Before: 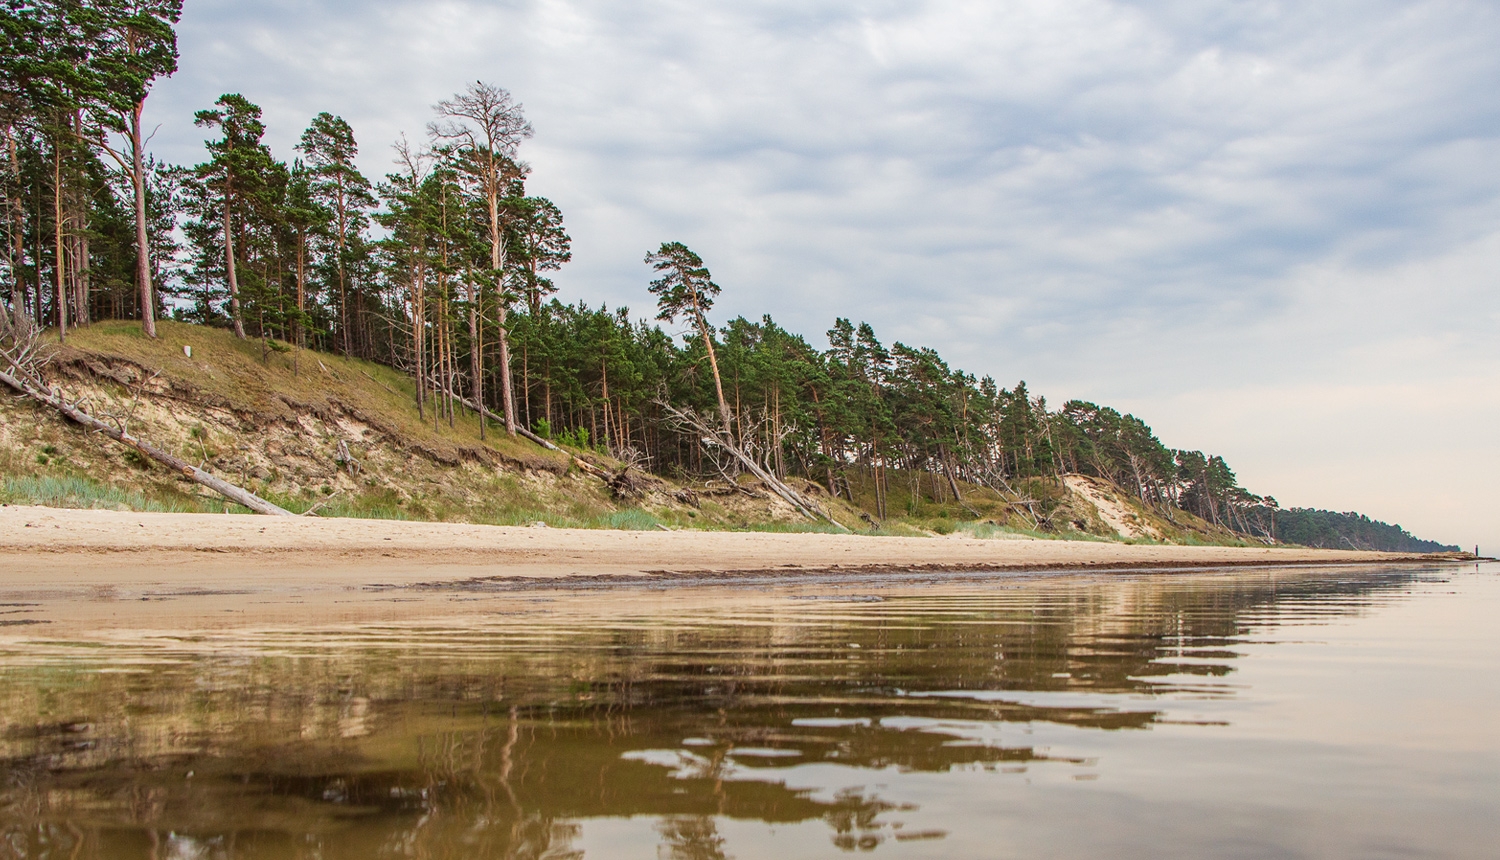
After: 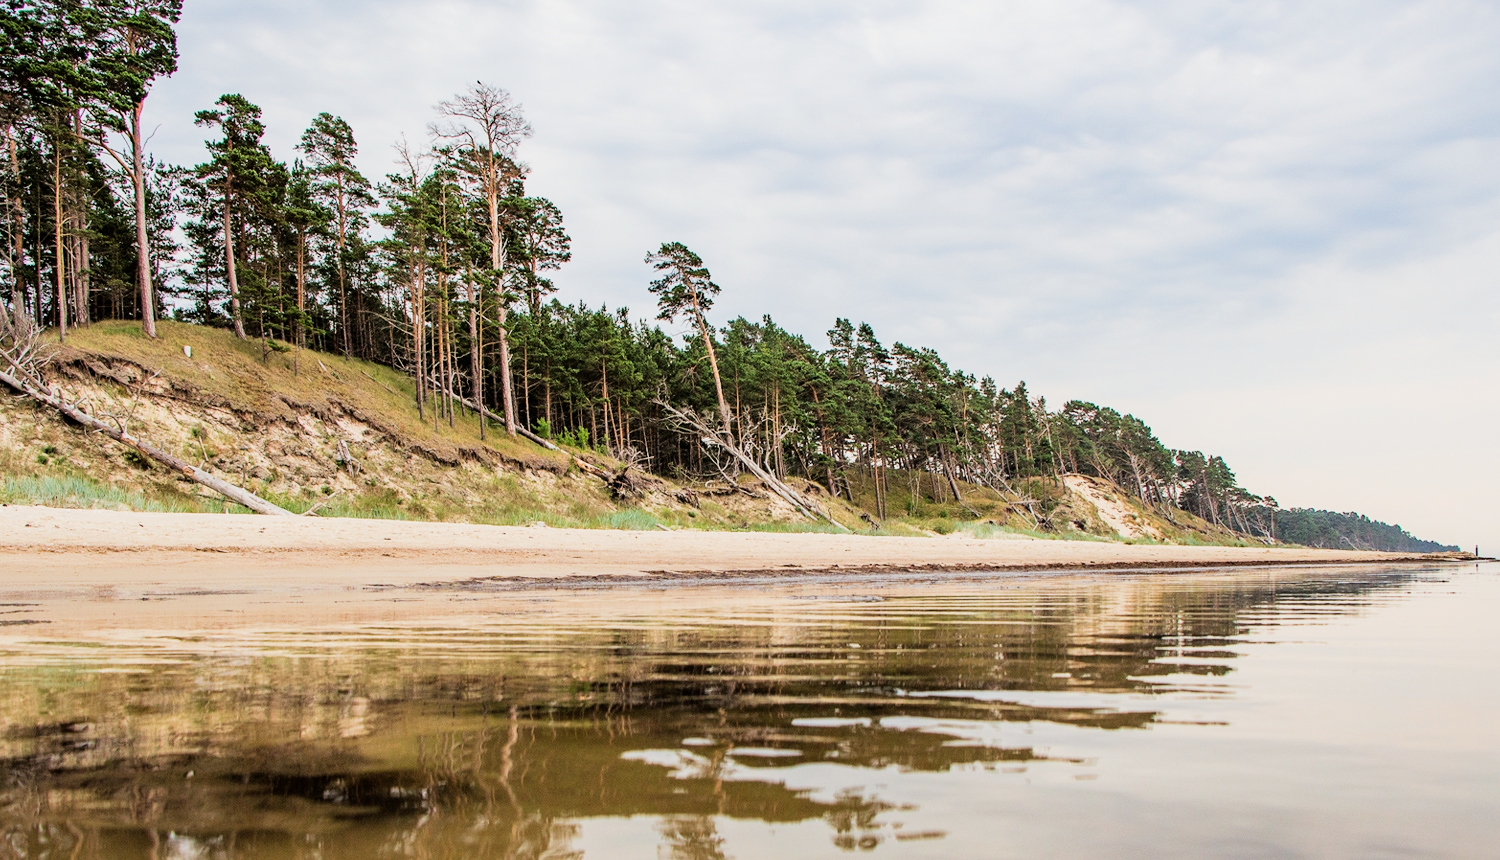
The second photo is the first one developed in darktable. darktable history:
filmic rgb: black relative exposure -5 EV, hardness 2.88, contrast 1.3, highlights saturation mix -30%
exposure: exposure 0.6 EV, compensate highlight preservation false
